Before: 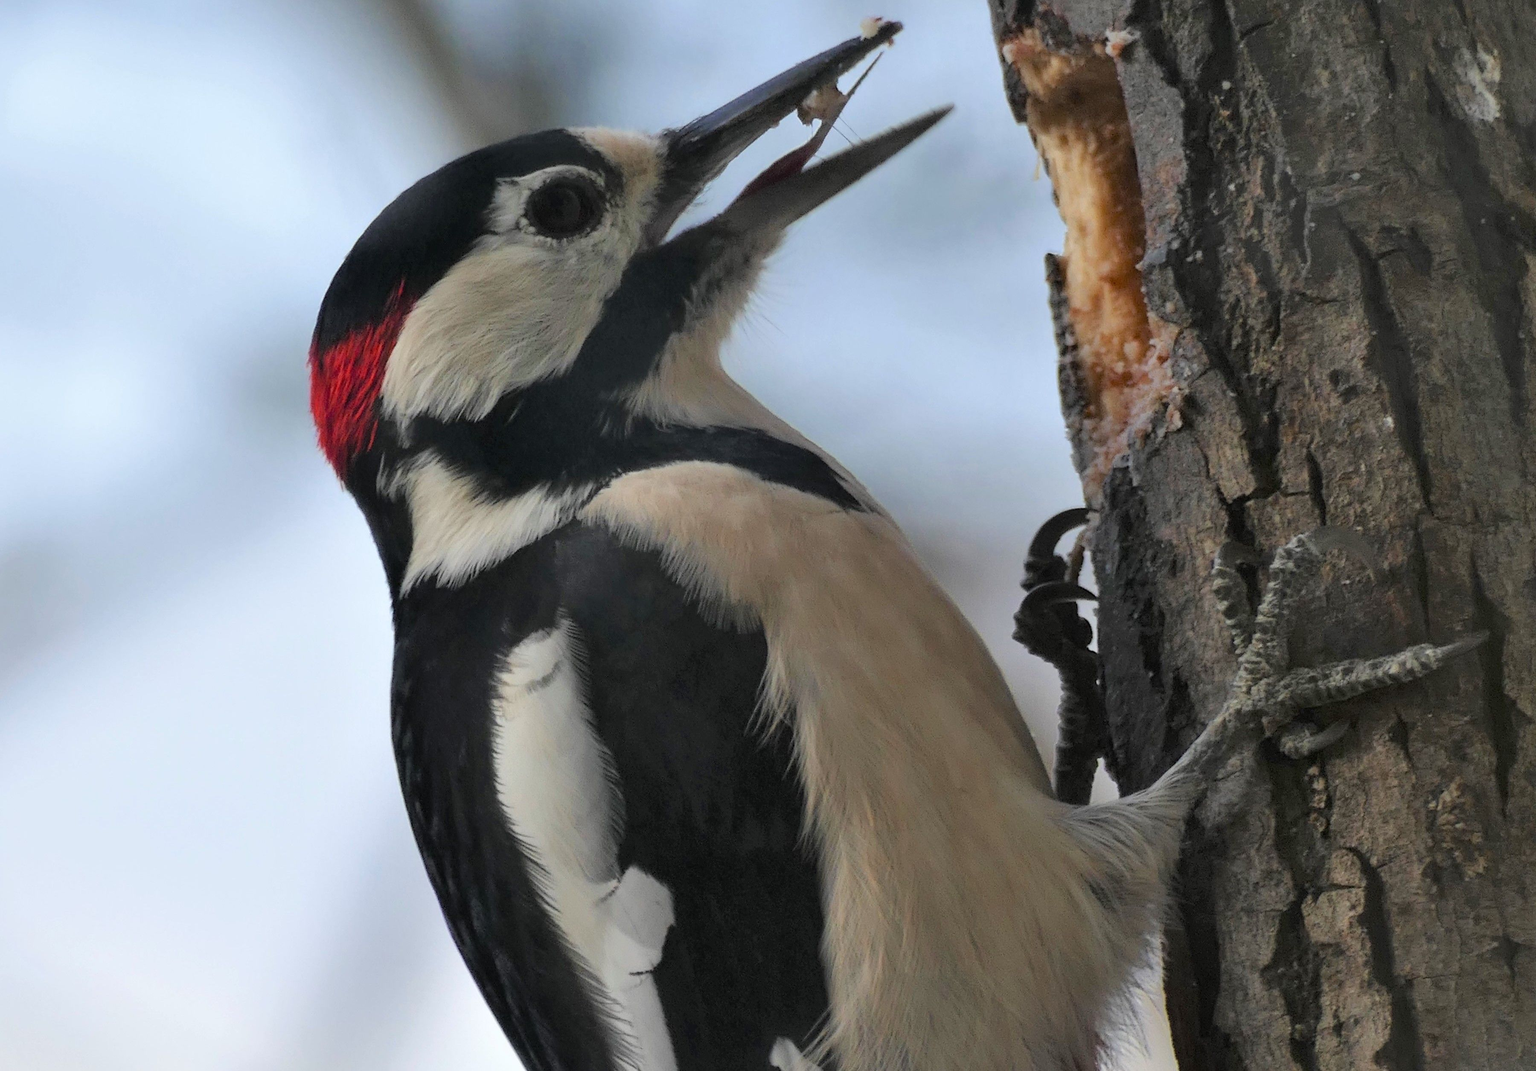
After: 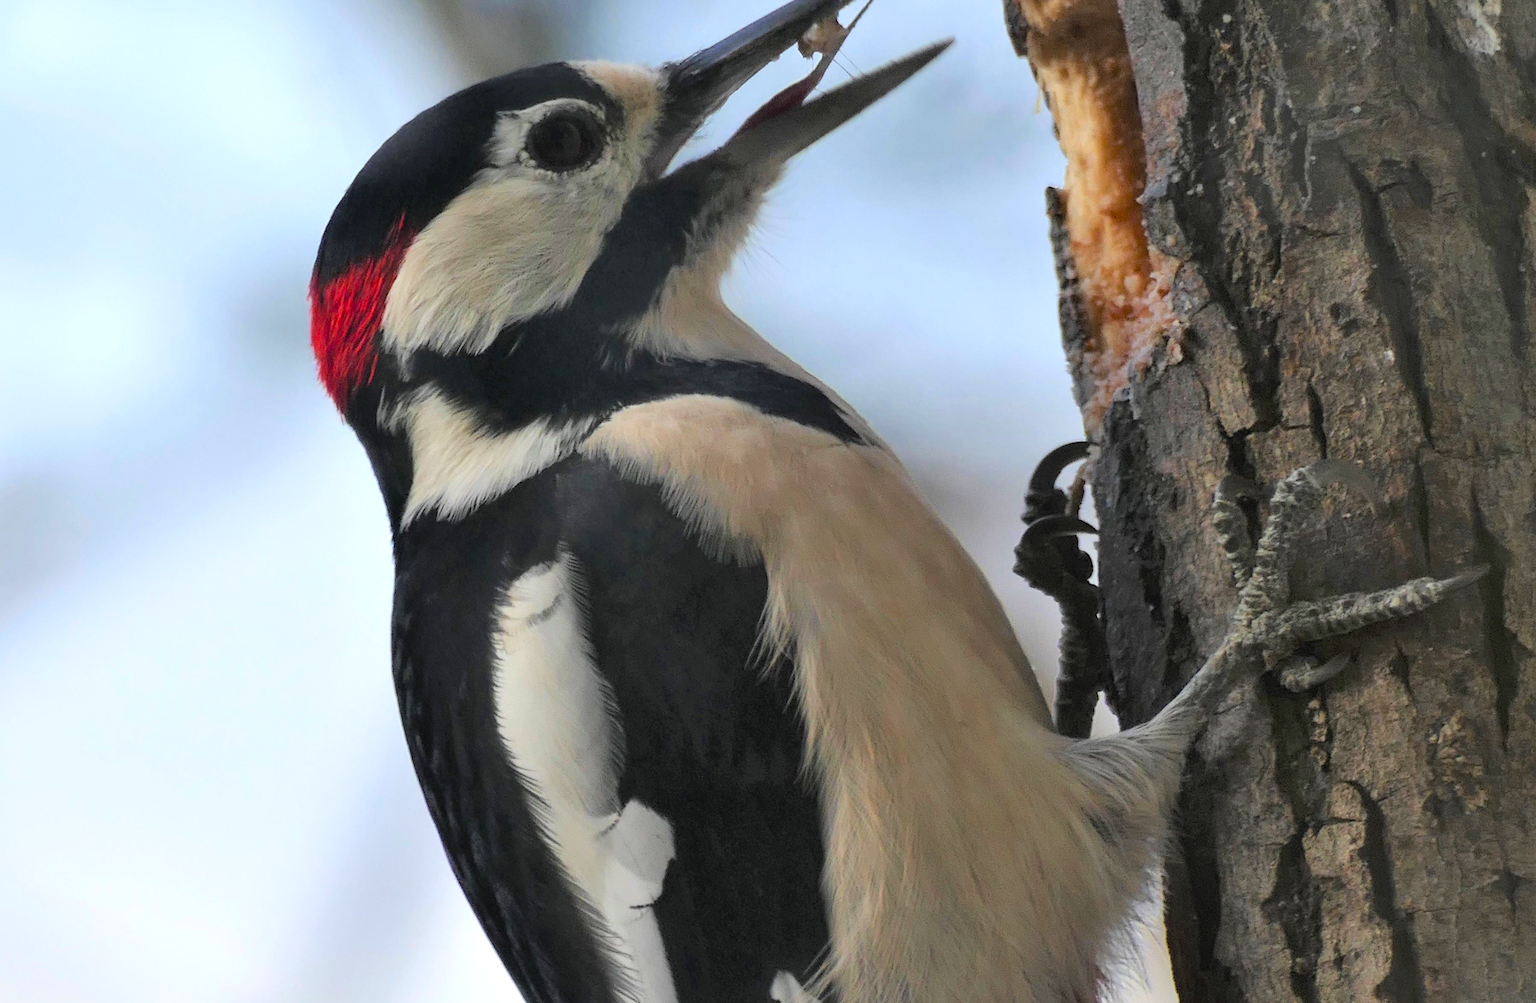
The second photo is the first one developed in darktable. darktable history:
crop and rotate: top 6.281%
contrast brightness saturation: contrast 0.071, brightness 0.072, saturation 0.182
color balance rgb: shadows lift › hue 86.79°, highlights gain › luminance 15%, perceptual saturation grading › global saturation 0.659%, global vibrance 10.811%
